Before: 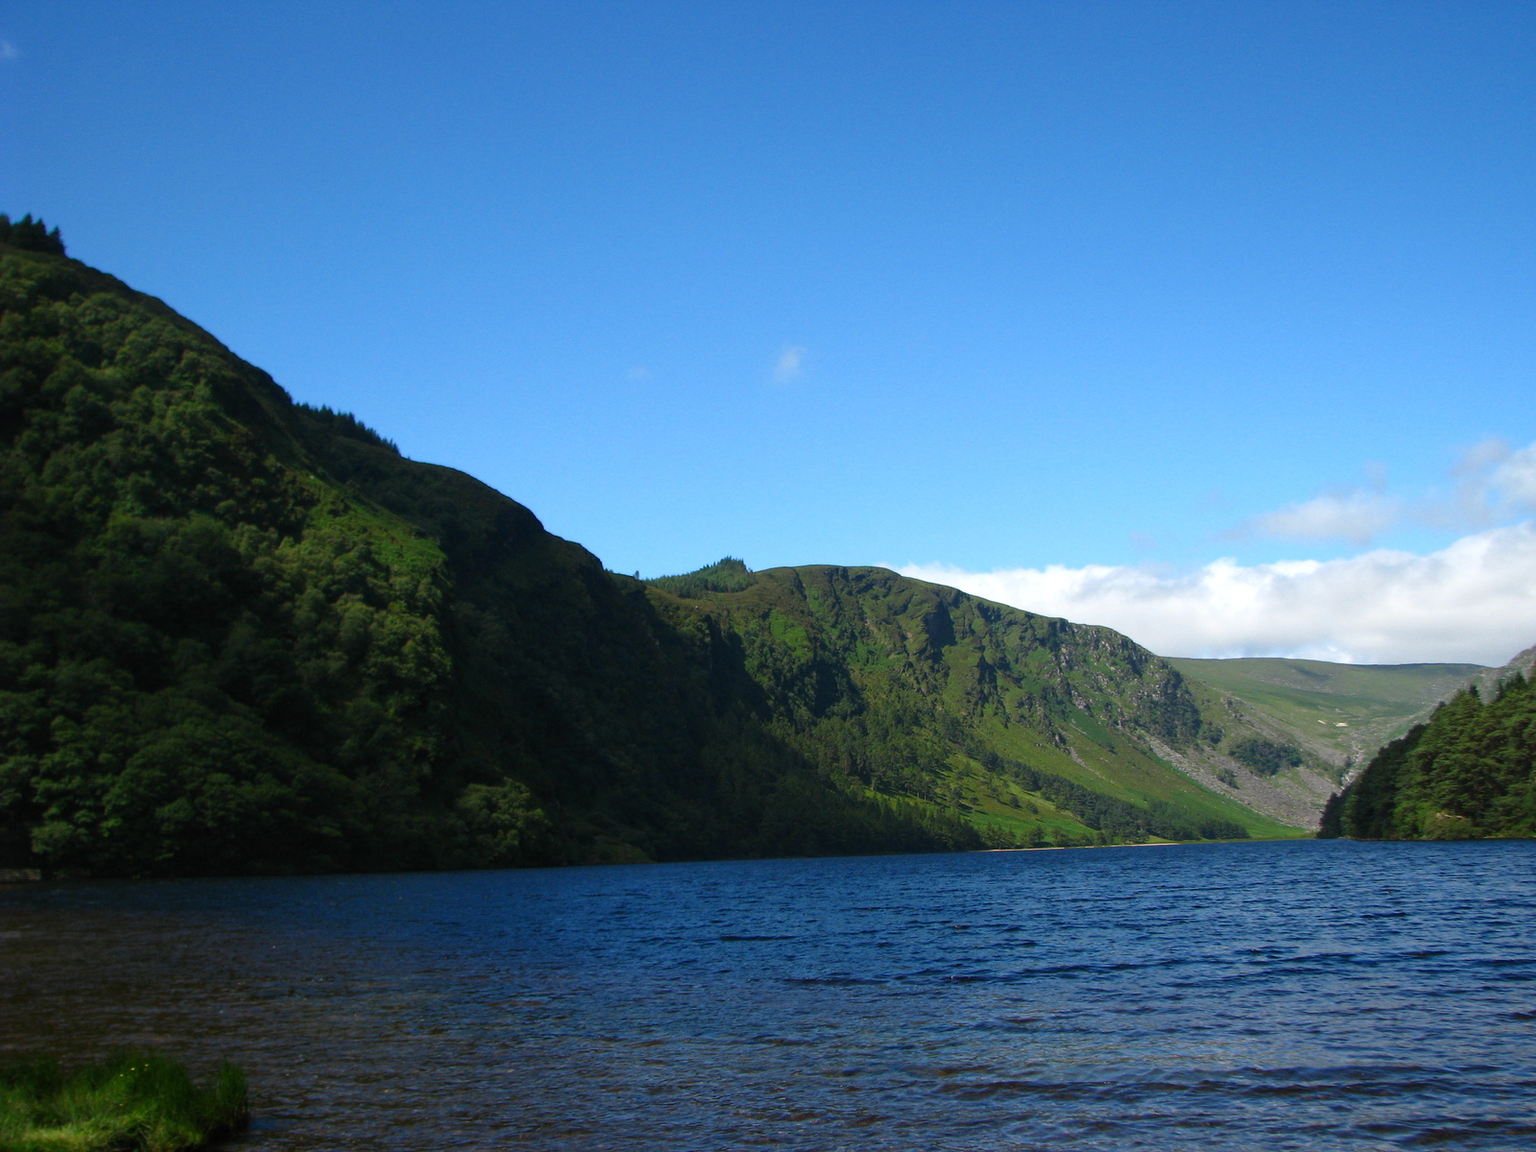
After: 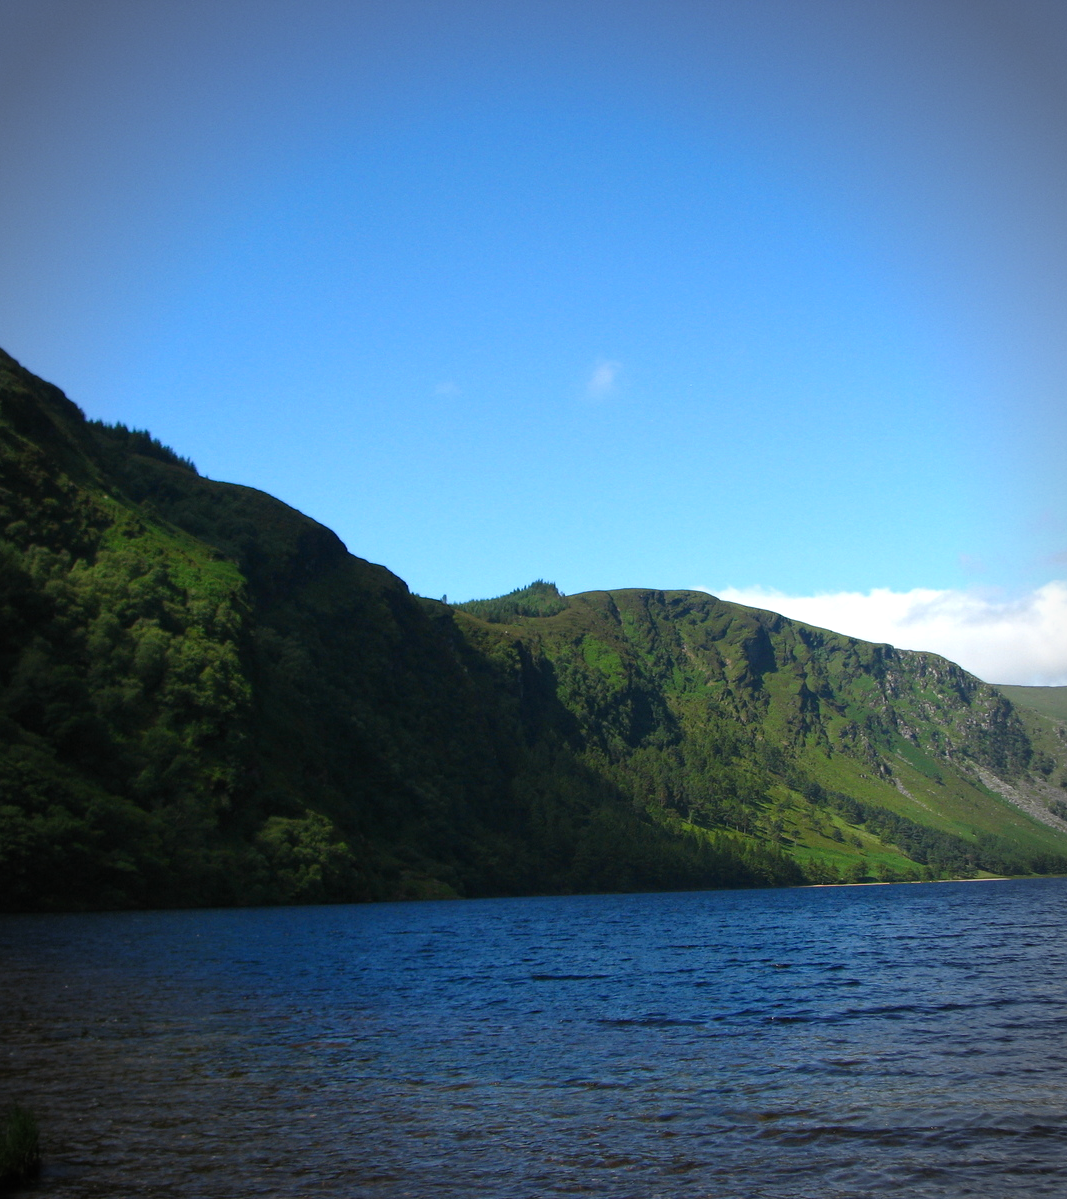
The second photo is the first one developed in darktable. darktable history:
exposure: exposure 0.202 EV, compensate highlight preservation false
crop and rotate: left 13.714%, right 19.591%
vignetting: automatic ratio true
